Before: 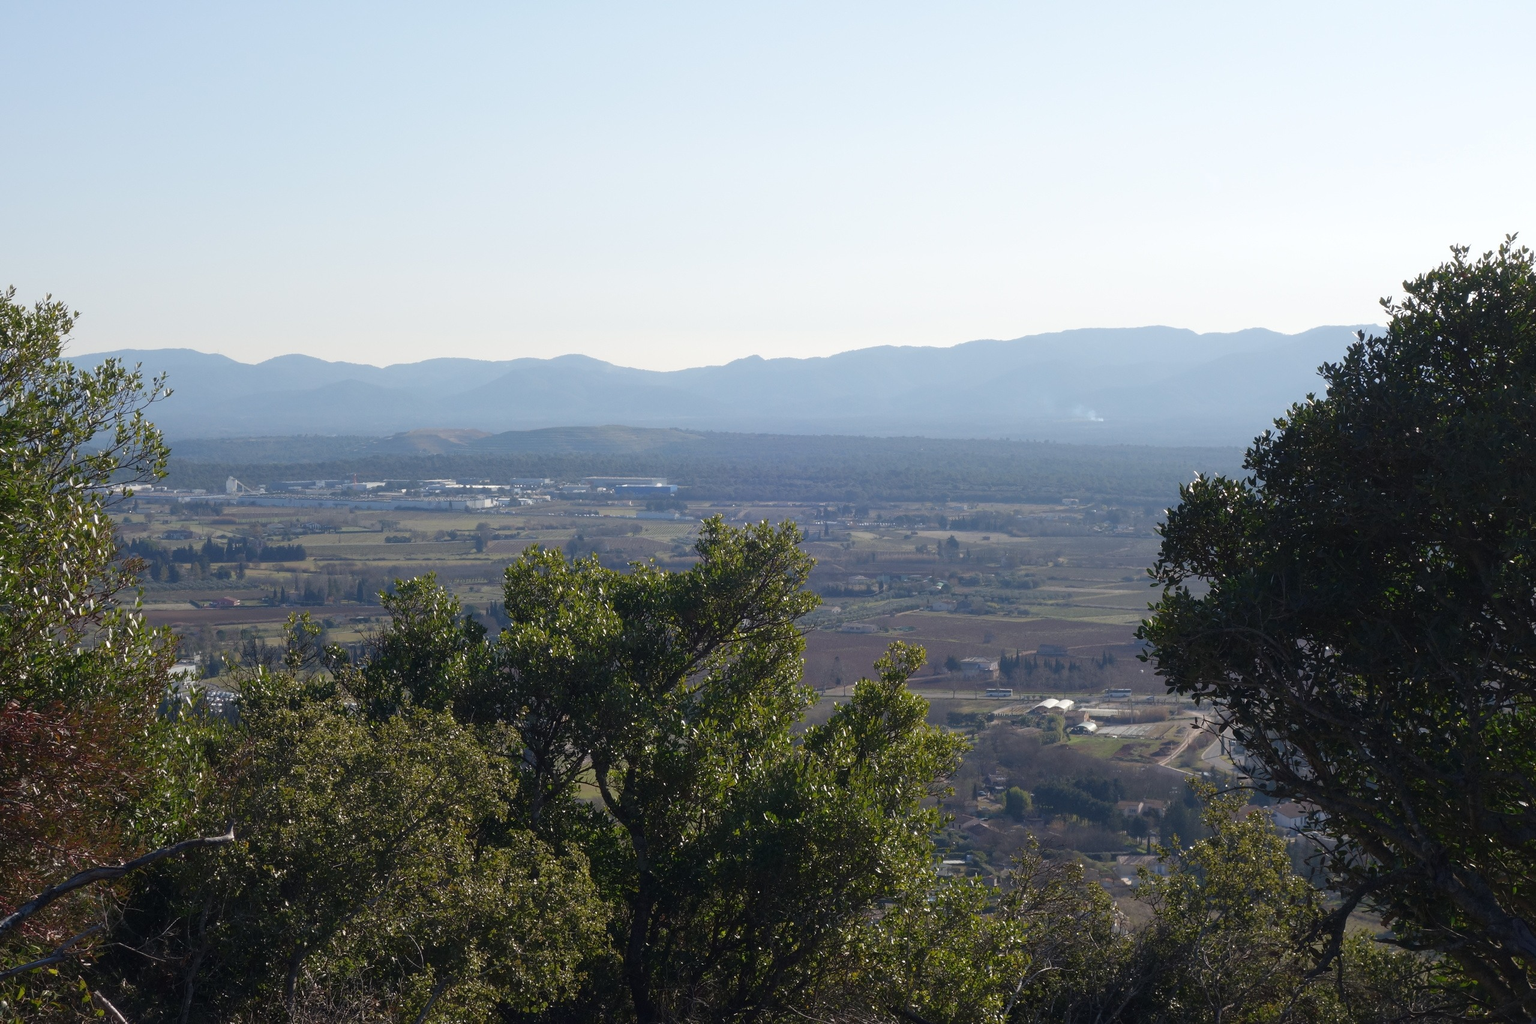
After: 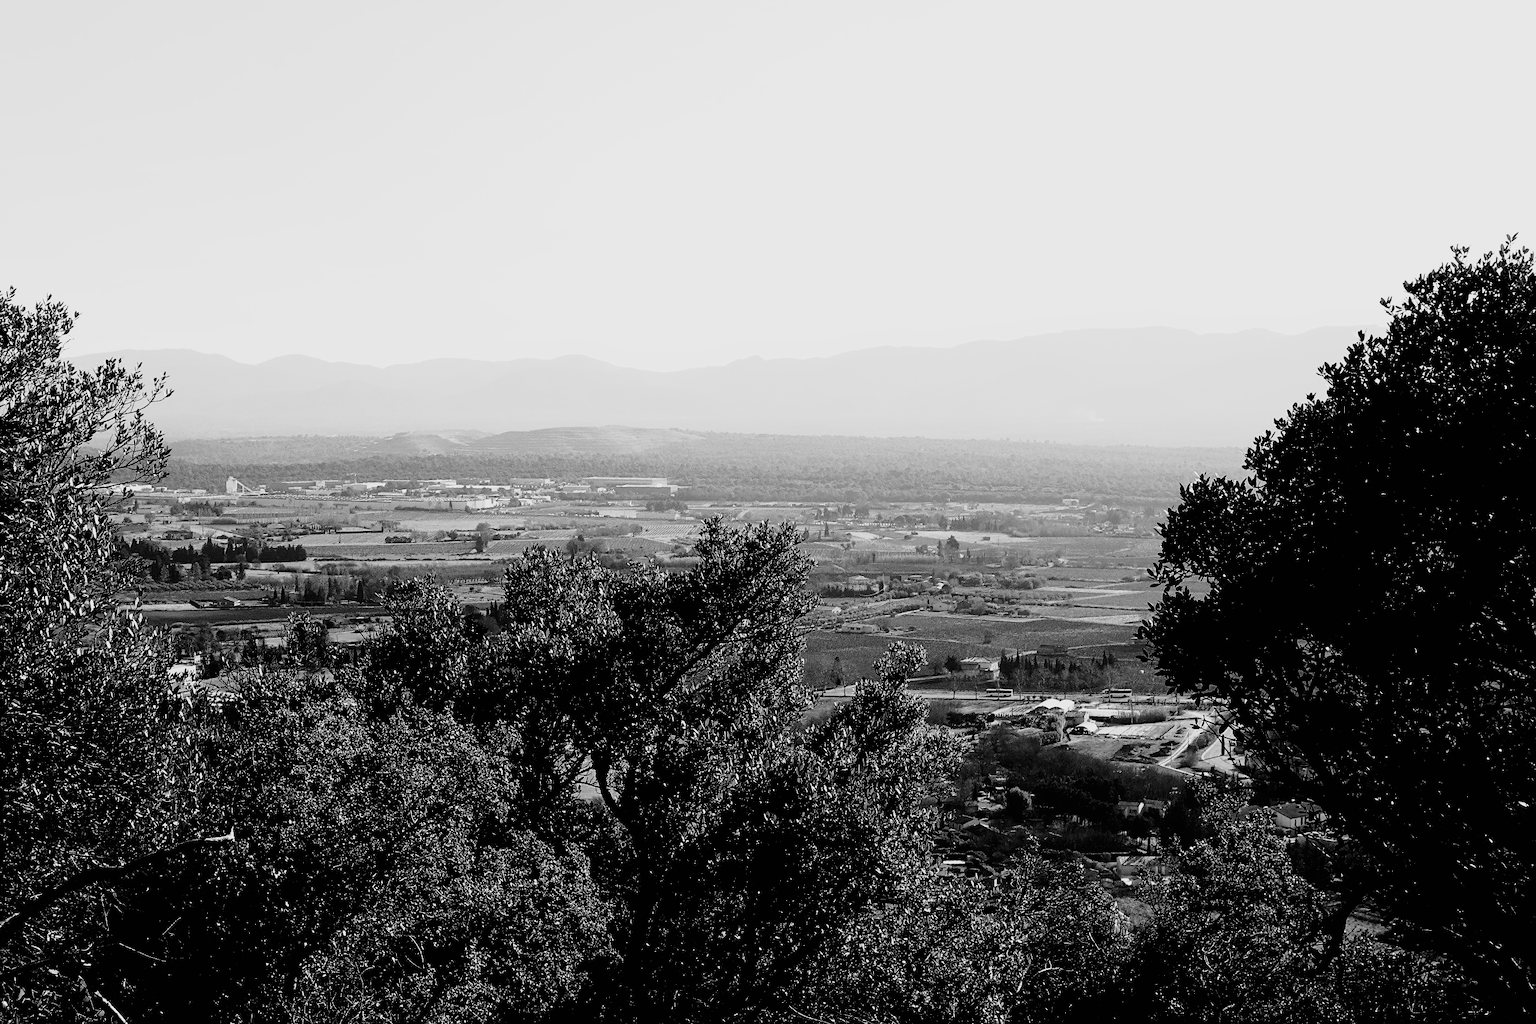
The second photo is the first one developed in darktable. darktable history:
filmic rgb: black relative exposure -5.42 EV, white relative exposure 2.85 EV, dynamic range scaling -37.73%, hardness 4, contrast 1.605, highlights saturation mix -0.93%
tone curve: curves: ch0 [(0.003, 0.003) (0.104, 0.026) (0.236, 0.181) (0.401, 0.443) (0.495, 0.55) (0.625, 0.67) (0.819, 0.841) (0.96, 0.899)]; ch1 [(0, 0) (0.161, 0.092) (0.37, 0.302) (0.424, 0.402) (0.45, 0.466) (0.495, 0.51) (0.573, 0.571) (0.638, 0.641) (0.751, 0.741) (1, 1)]; ch2 [(0, 0) (0.352, 0.403) (0.466, 0.443) (0.524, 0.526) (0.56, 0.556) (1, 1)], color space Lab, independent channels, preserve colors none
color balance rgb: perceptual saturation grading › global saturation 20%, perceptual saturation grading › highlights -25%, perceptual saturation grading › shadows 25%
monochrome: on, module defaults
sharpen: on, module defaults
contrast equalizer: octaves 7, y [[0.6 ×6], [0.55 ×6], [0 ×6], [0 ×6], [0 ×6]], mix 0.15
tone equalizer: -8 EV -0.75 EV, -7 EV -0.7 EV, -6 EV -0.6 EV, -5 EV -0.4 EV, -3 EV 0.4 EV, -2 EV 0.6 EV, -1 EV 0.7 EV, +0 EV 0.75 EV, edges refinement/feathering 500, mask exposure compensation -1.57 EV, preserve details no
